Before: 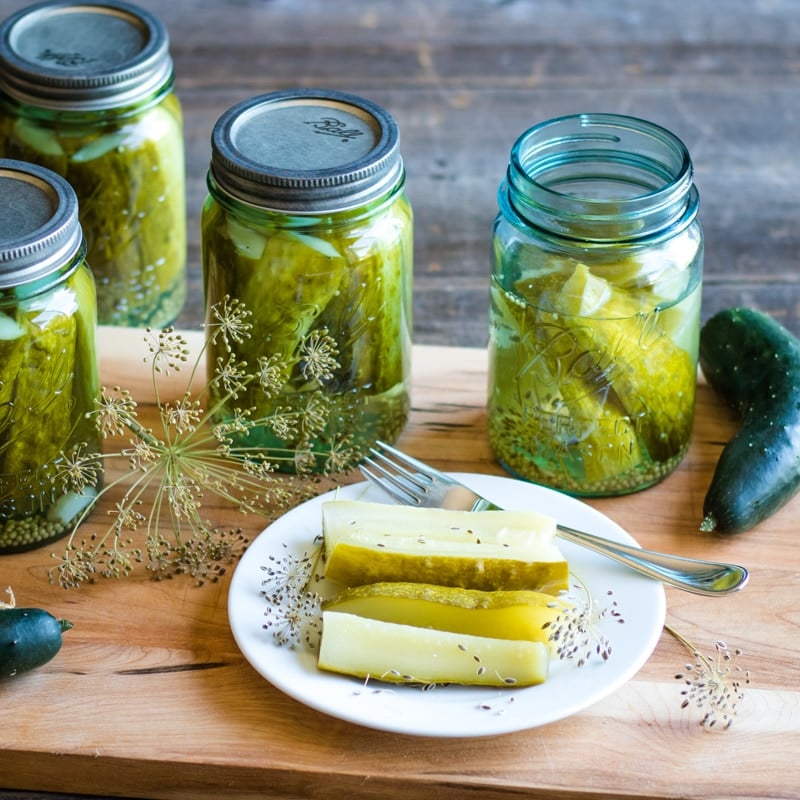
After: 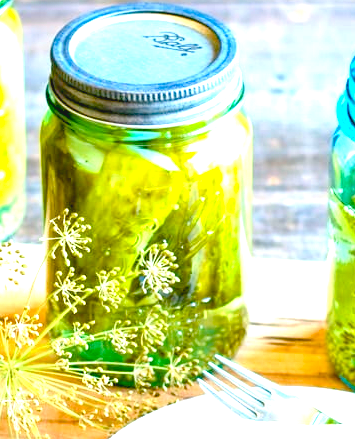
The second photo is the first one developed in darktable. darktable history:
exposure: black level correction 0.005, exposure 2.064 EV, compensate highlight preservation false
color balance rgb: perceptual saturation grading › global saturation 27.984%, perceptual saturation grading › highlights -25.853%, perceptual saturation grading › mid-tones 25.484%, perceptual saturation grading › shadows 49.228%, global vibrance 9.219%
crop: left 20.197%, top 10.754%, right 35.321%, bottom 34.351%
contrast brightness saturation: contrast -0.104, brightness 0.042, saturation 0.081
